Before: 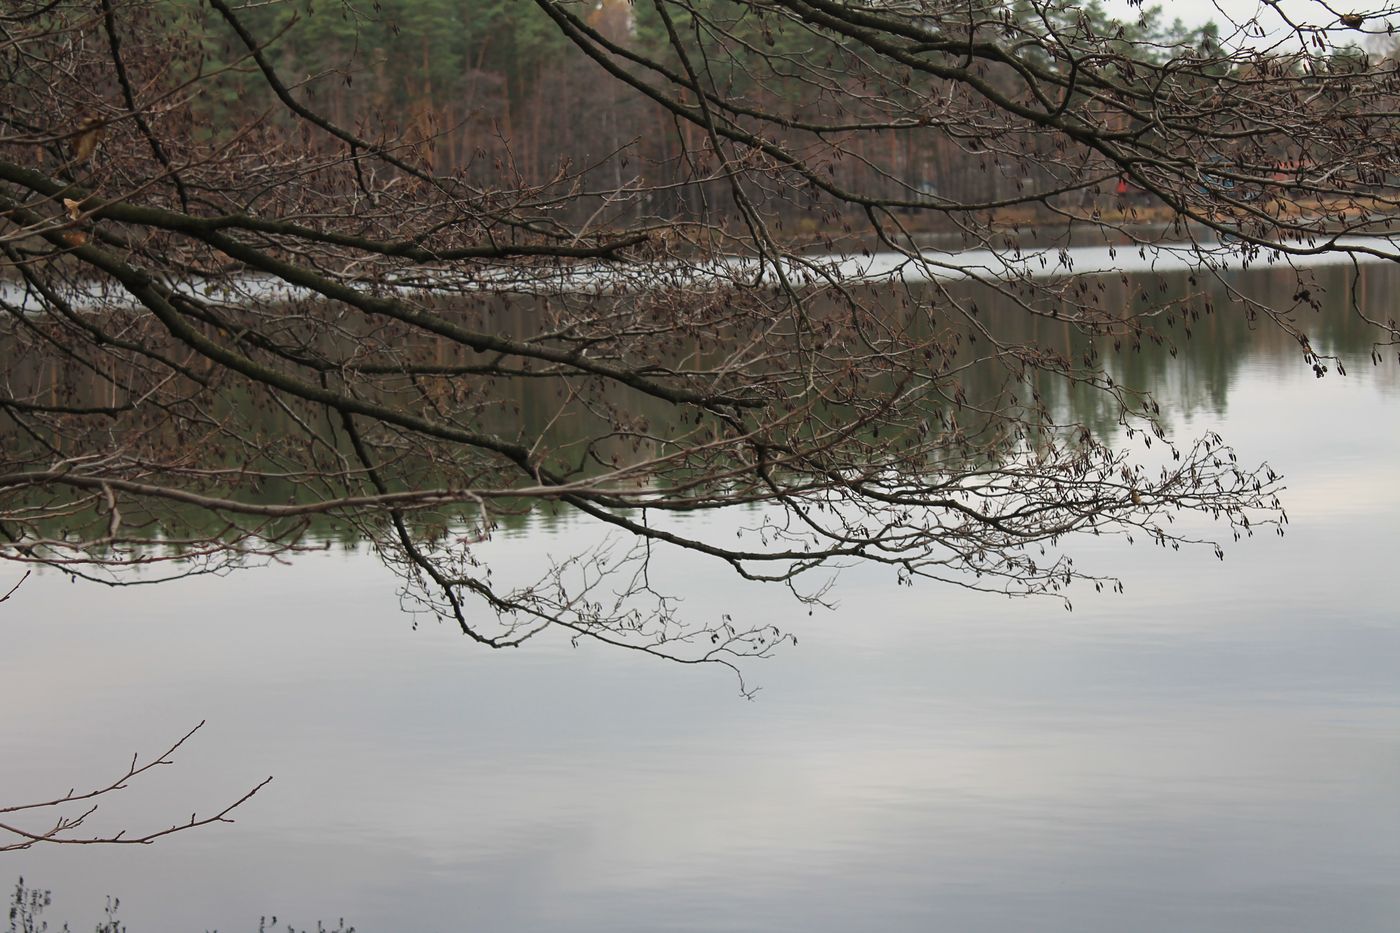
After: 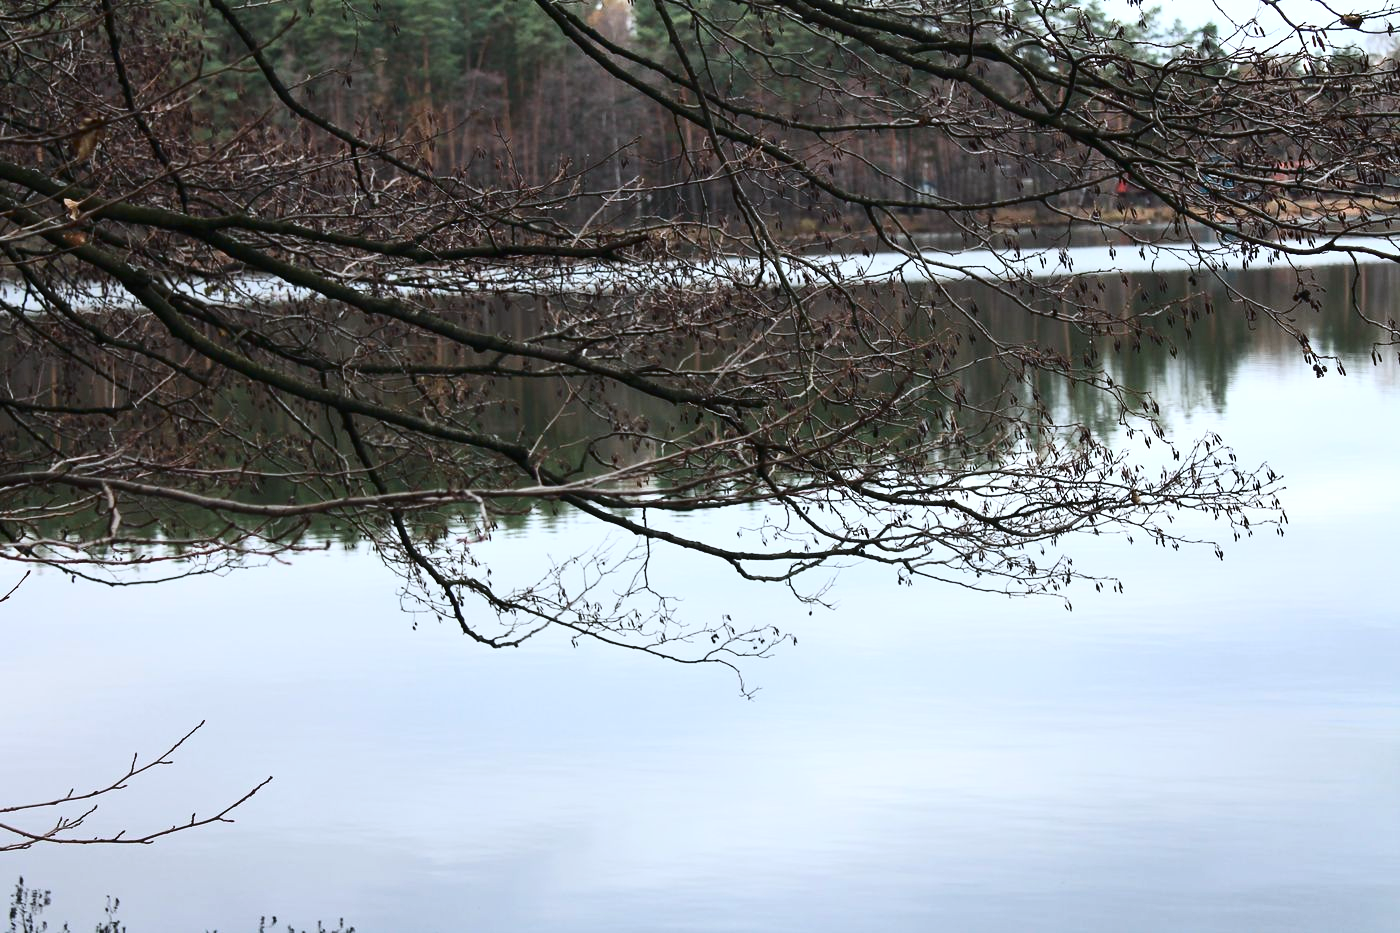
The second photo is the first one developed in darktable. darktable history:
shadows and highlights: shadows 20.55, highlights -20.99, soften with gaussian
color calibration: x 0.37, y 0.382, temperature 4313.32 K
contrast brightness saturation: contrast 0.28
exposure: black level correction 0, exposure 0.5 EV, compensate highlight preservation false
